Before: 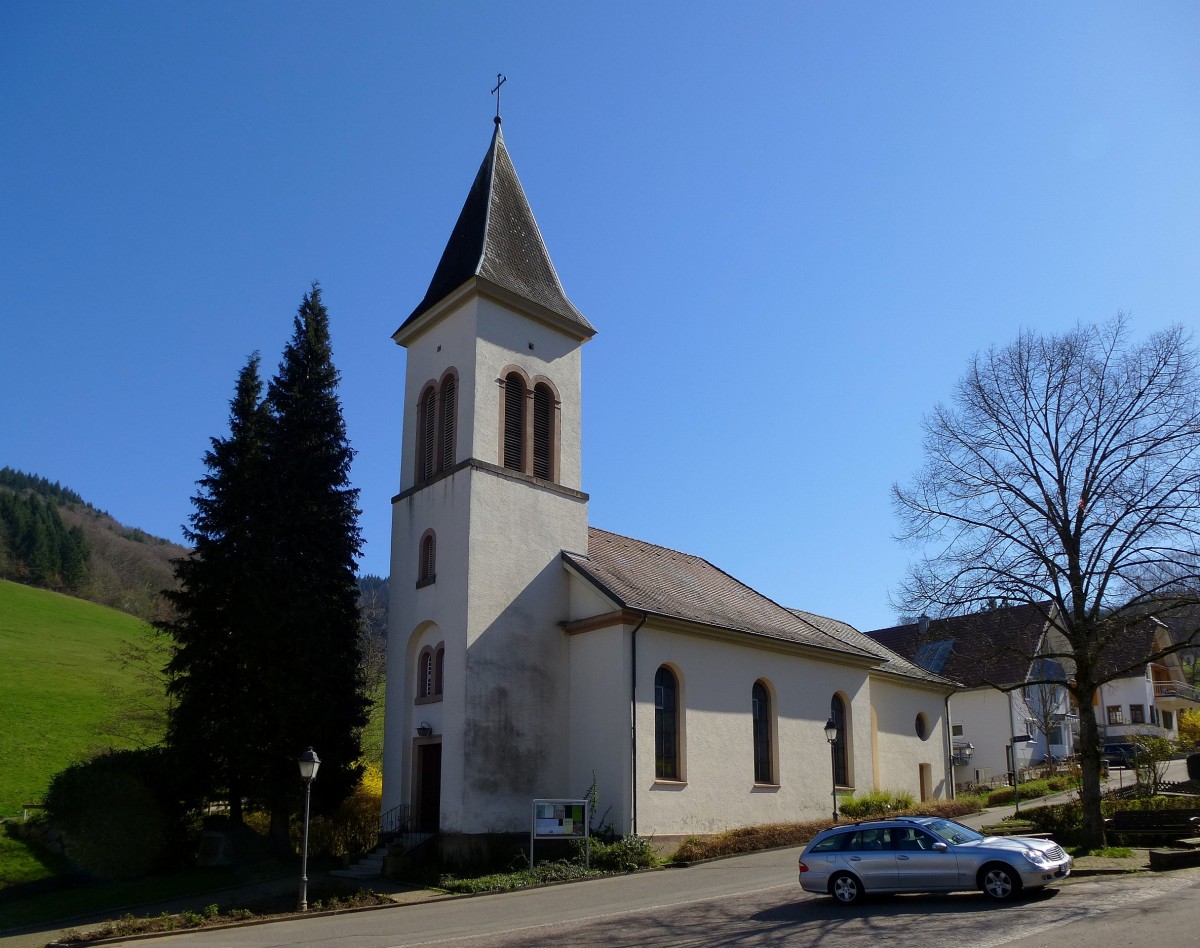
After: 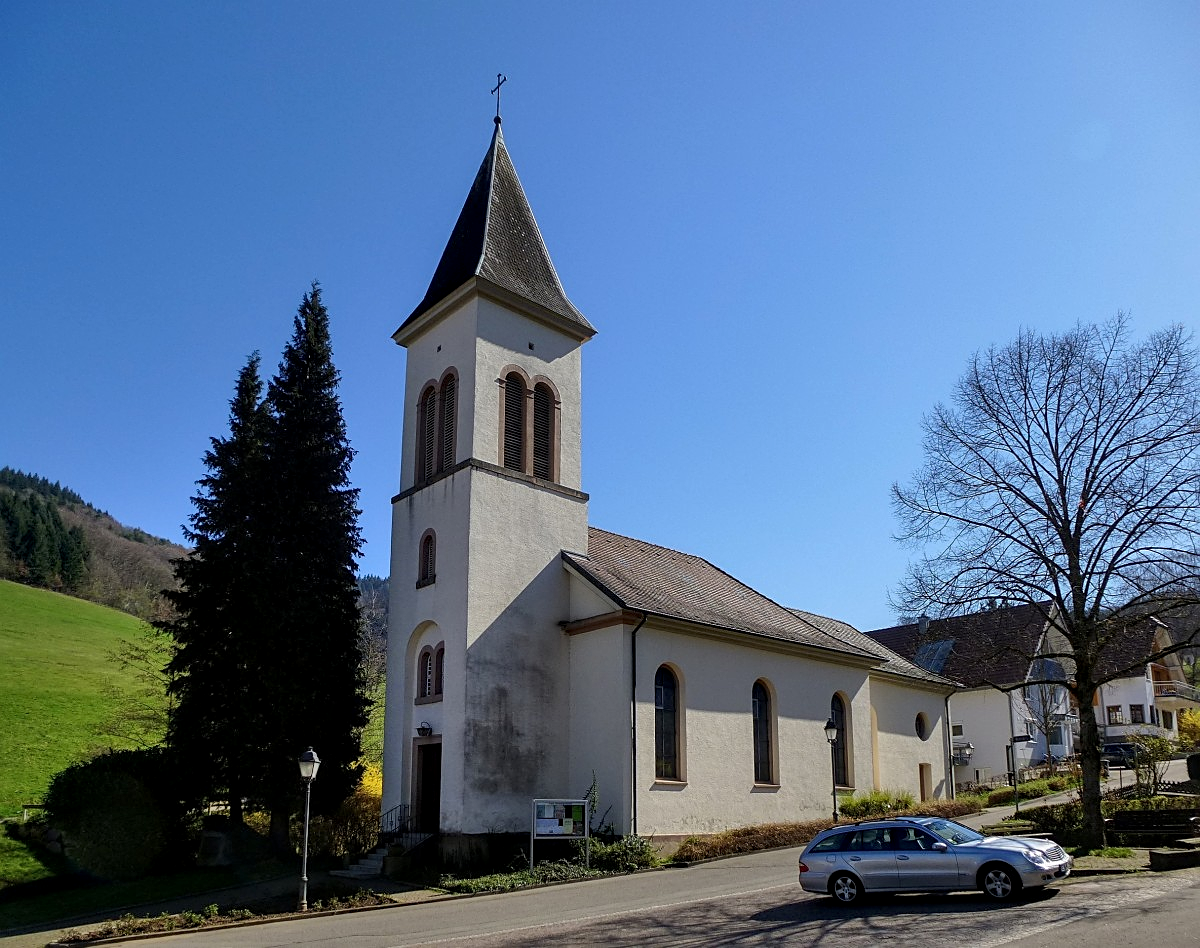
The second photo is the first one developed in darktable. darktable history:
sharpen: on, module defaults
shadows and highlights: shadows 52.34, highlights -28.23, soften with gaussian
local contrast: on, module defaults
